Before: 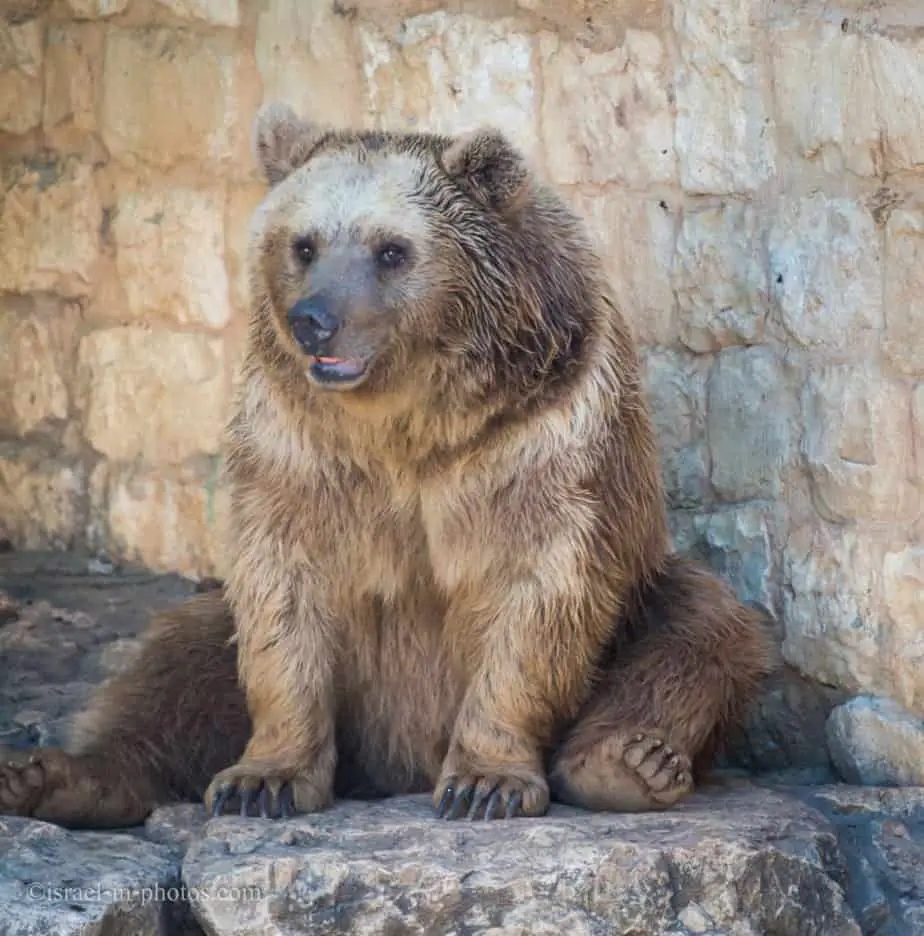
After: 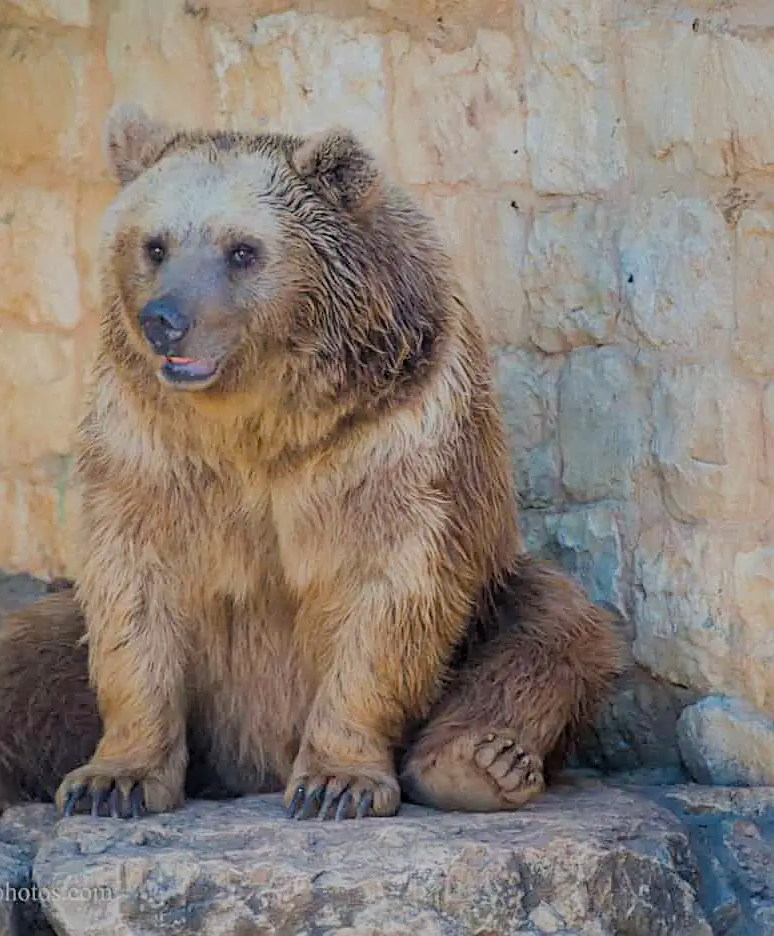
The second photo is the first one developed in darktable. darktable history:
crop: left 16.145%
filmic rgb: black relative exposure -8.79 EV, white relative exposure 4.98 EV, threshold 6 EV, target black luminance 0%, hardness 3.77, latitude 66.34%, contrast 0.822, highlights saturation mix 10%, shadows ↔ highlights balance 20%, add noise in highlights 0.1, color science v4 (2020), iterations of high-quality reconstruction 0, type of noise poissonian, enable highlight reconstruction true
sharpen: on, module defaults
